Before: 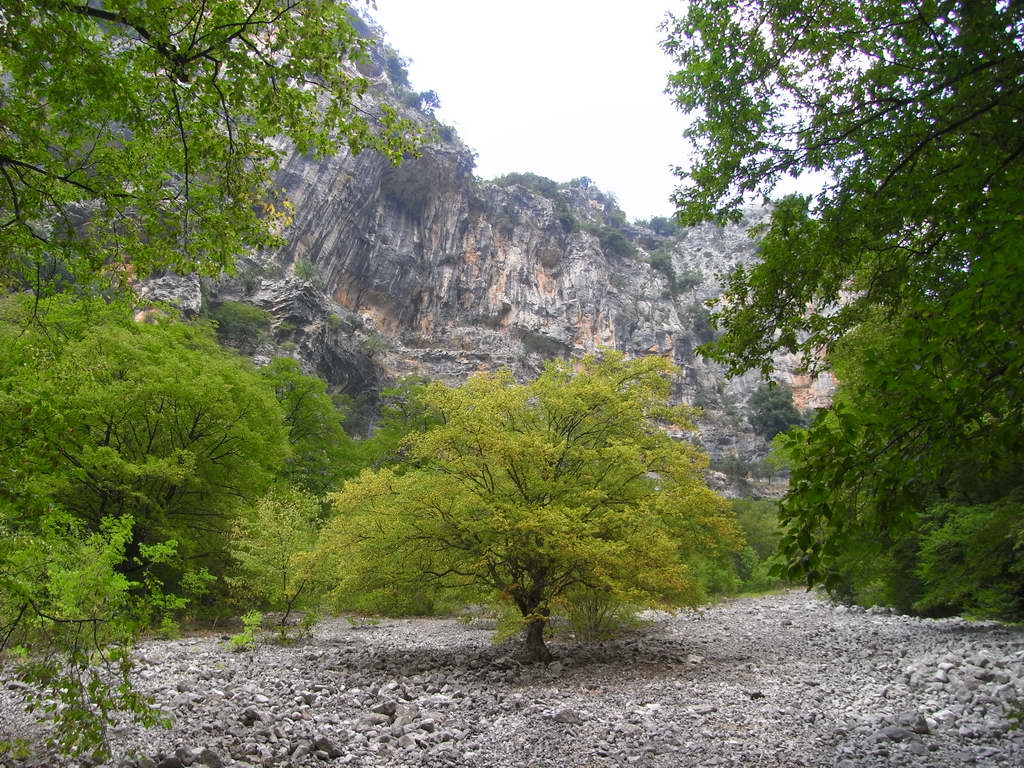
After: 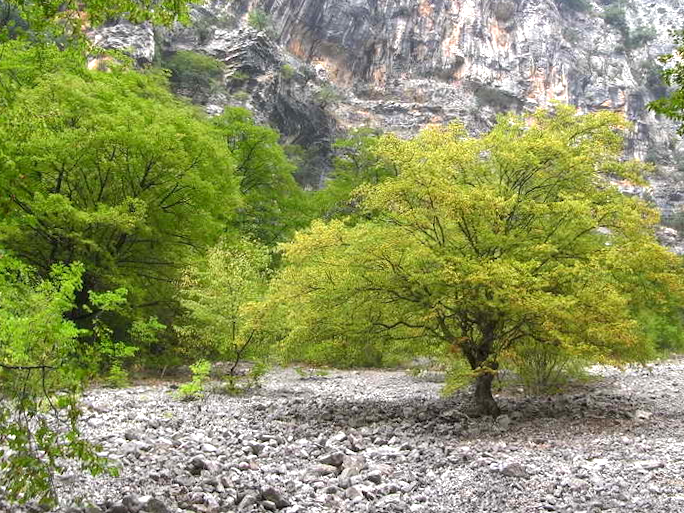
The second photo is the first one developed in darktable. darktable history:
crop and rotate: angle -0.82°, left 3.85%, top 31.828%, right 27.992%
exposure: exposure 0.74 EV, compensate highlight preservation false
local contrast: highlights 100%, shadows 100%, detail 120%, midtone range 0.2
